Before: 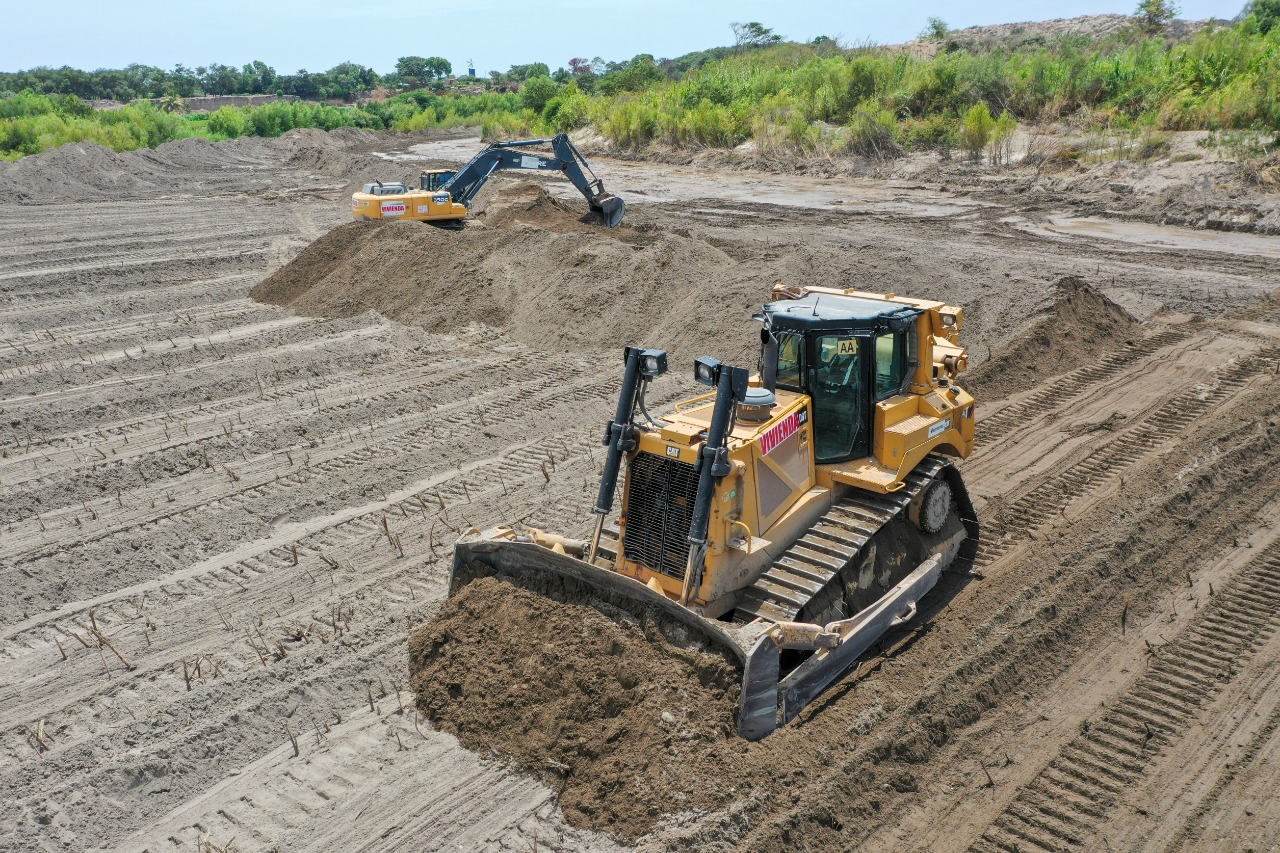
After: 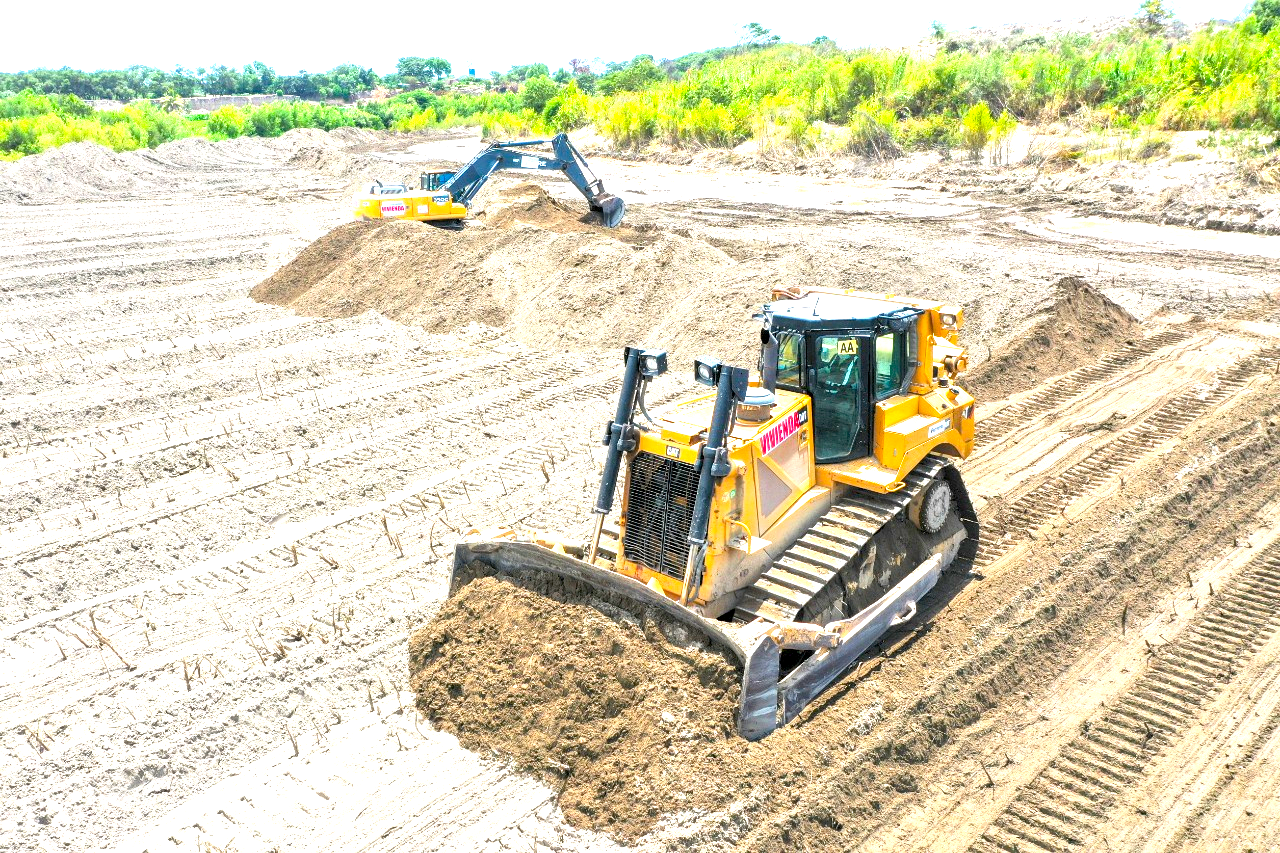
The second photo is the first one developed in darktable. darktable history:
exposure: black level correction 0.001, exposure 1.838 EV, compensate highlight preservation false
color balance rgb: perceptual saturation grading › global saturation 19.719%, global vibrance 20%
